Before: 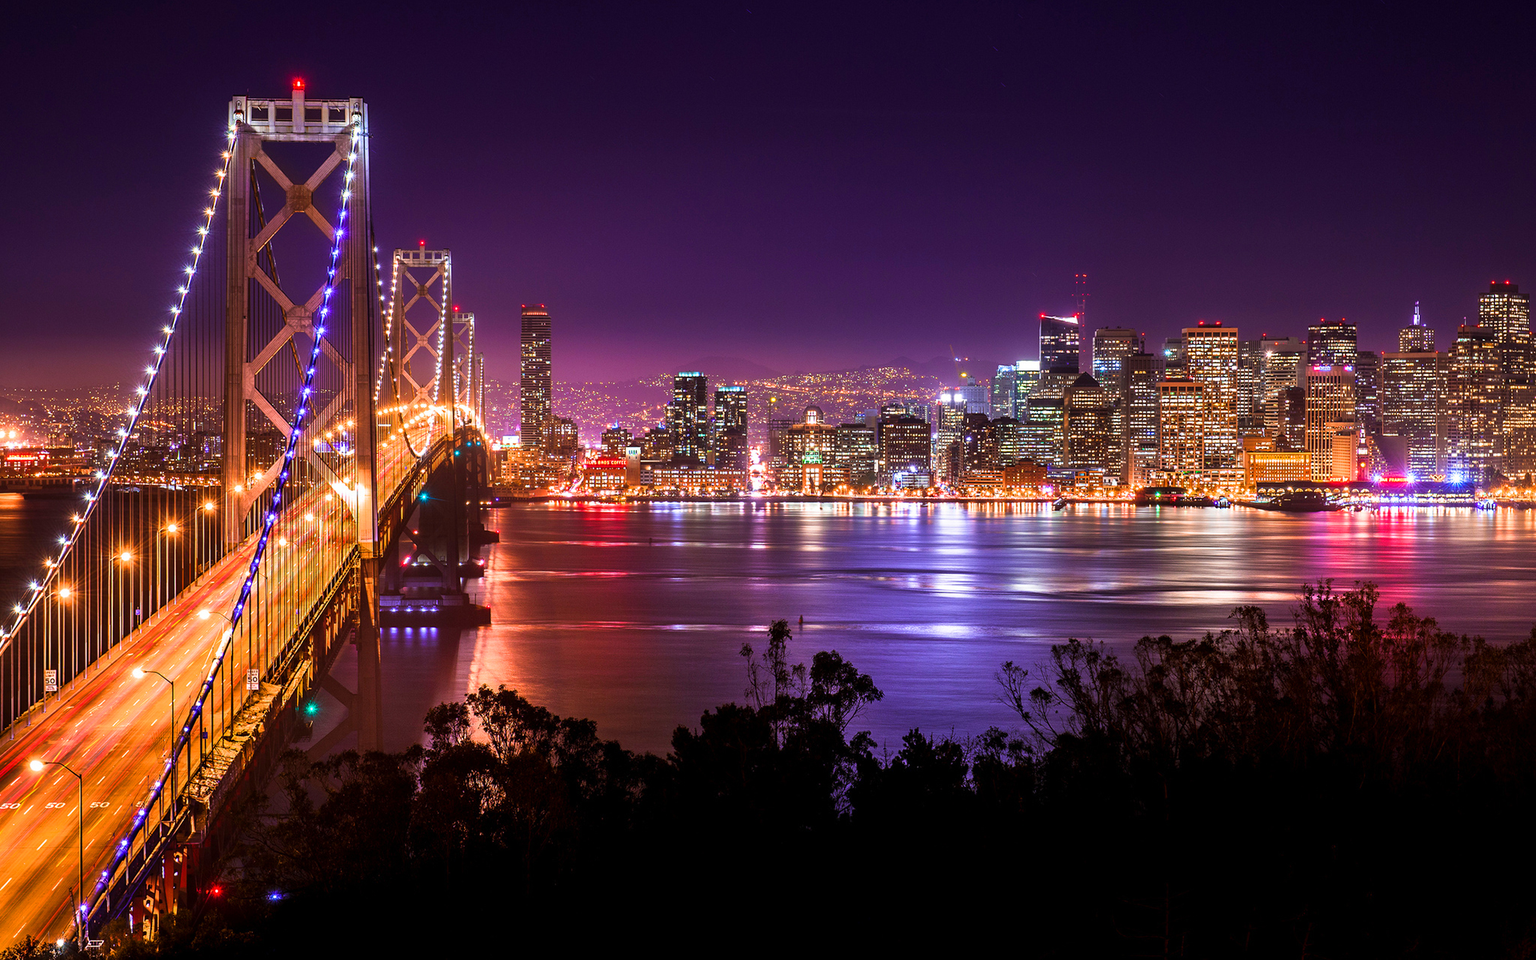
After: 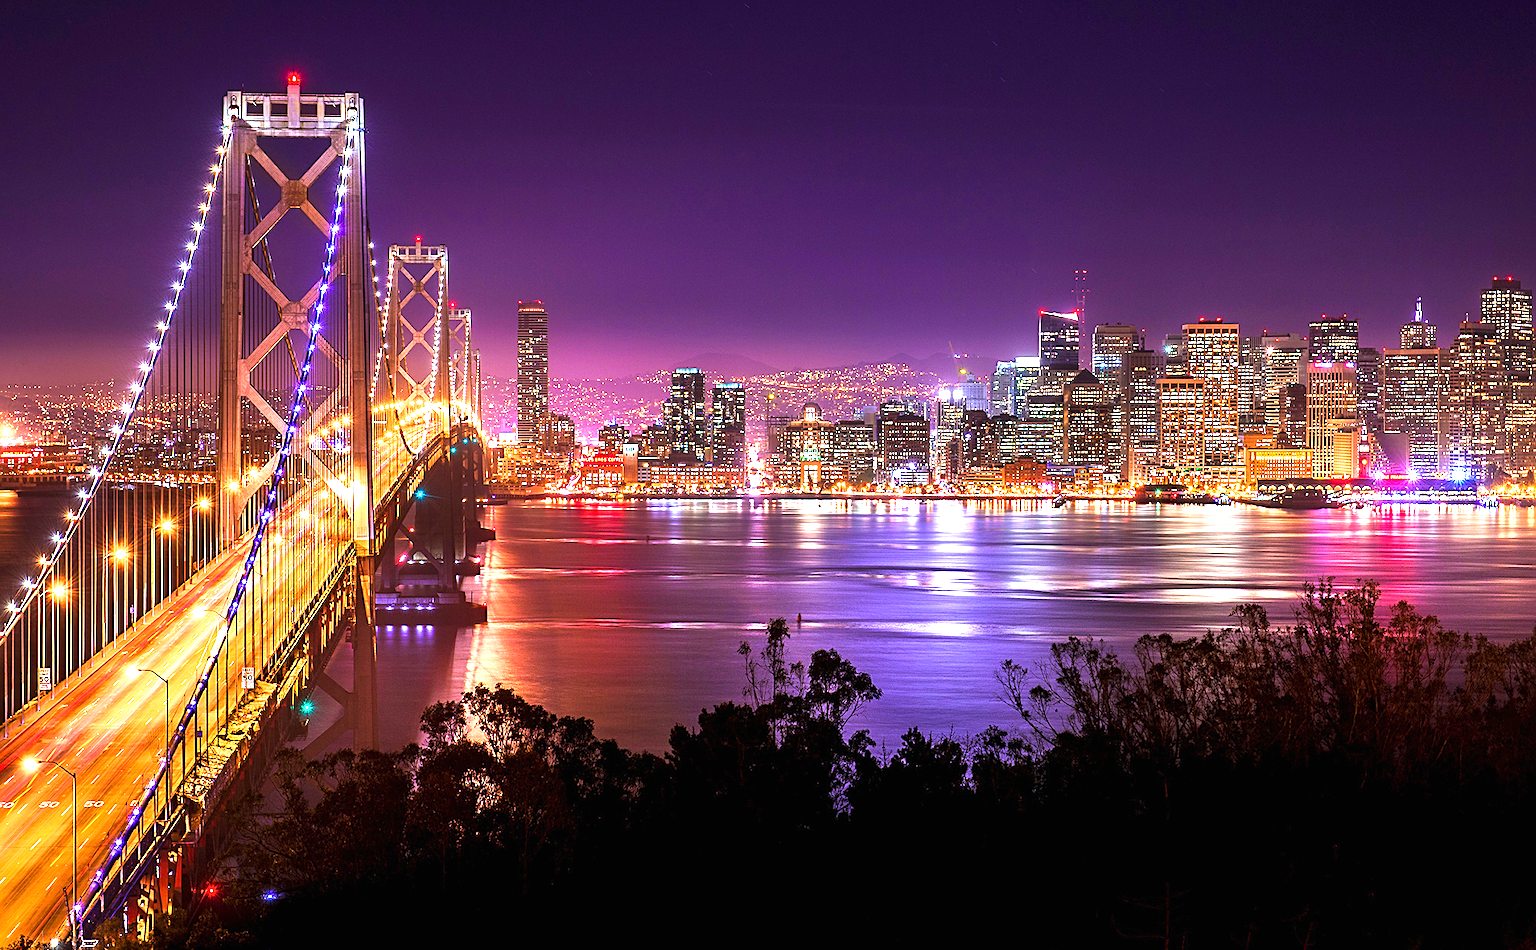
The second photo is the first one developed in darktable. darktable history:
crop: left 0.427%, top 0.662%, right 0.141%, bottom 0.844%
exposure: black level correction 0, exposure 1.107 EV, compensate highlight preservation false
sharpen: on, module defaults
